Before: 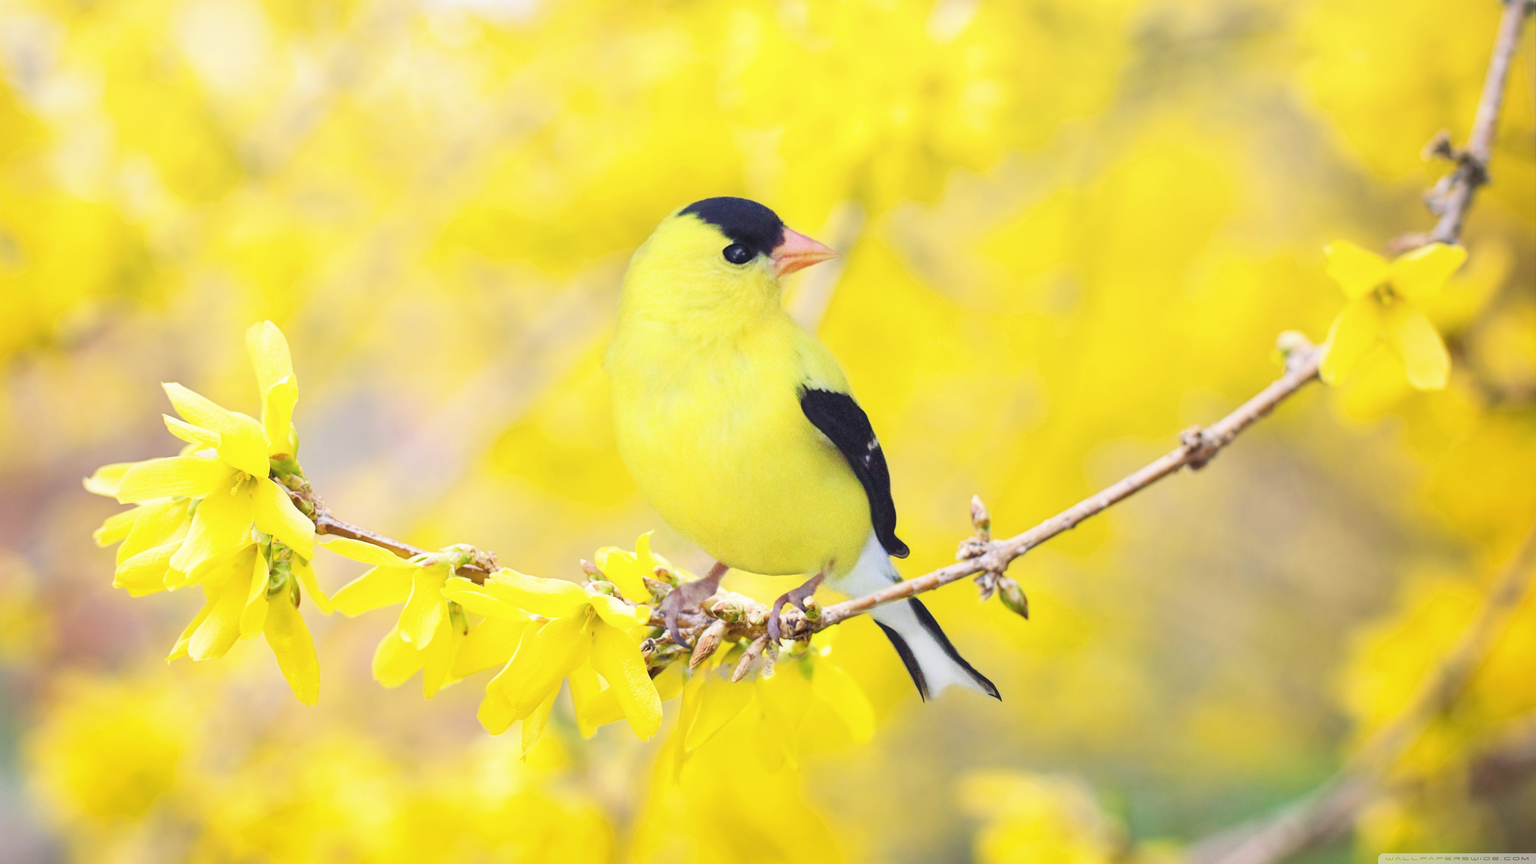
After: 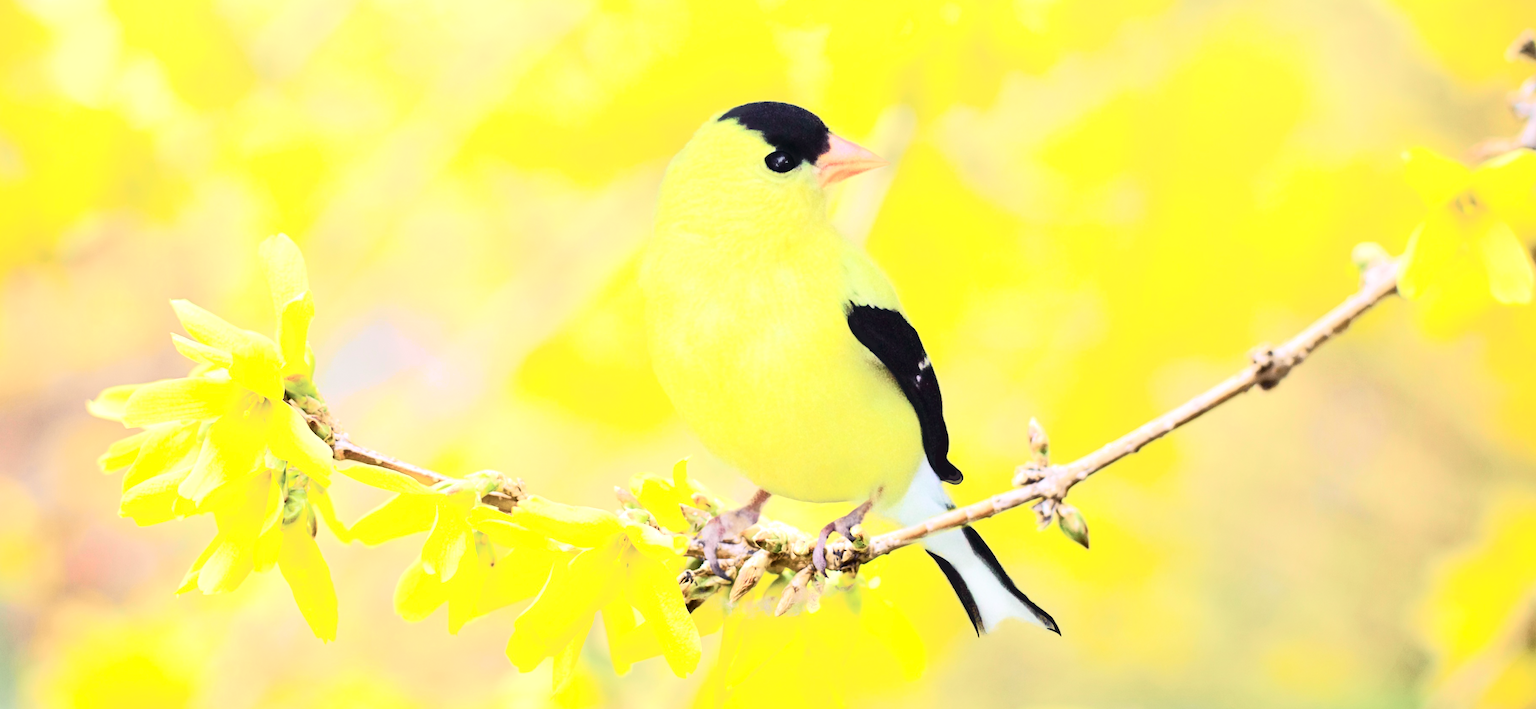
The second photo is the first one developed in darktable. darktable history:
crop and rotate: angle 0.098°, top 11.684%, right 5.427%, bottom 10.704%
tone curve: curves: ch0 [(0, 0.008) (0.081, 0.044) (0.177, 0.123) (0.283, 0.253) (0.416, 0.449) (0.495, 0.524) (0.661, 0.756) (0.796, 0.859) (1, 0.951)]; ch1 [(0, 0) (0.161, 0.092) (0.35, 0.33) (0.392, 0.392) (0.427, 0.426) (0.479, 0.472) (0.505, 0.5) (0.521, 0.524) (0.567, 0.556) (0.583, 0.588) (0.625, 0.627) (0.678, 0.733) (1, 1)]; ch2 [(0, 0) (0.346, 0.362) (0.404, 0.427) (0.502, 0.499) (0.531, 0.523) (0.544, 0.561) (0.58, 0.59) (0.629, 0.642) (0.717, 0.678) (1, 1)], color space Lab, independent channels, preserve colors none
tone equalizer: -8 EV -0.769 EV, -7 EV -0.692 EV, -6 EV -0.637 EV, -5 EV -0.41 EV, -3 EV 0.372 EV, -2 EV 0.6 EV, -1 EV 0.7 EV, +0 EV 0.759 EV, edges refinement/feathering 500, mask exposure compensation -1.57 EV, preserve details no
